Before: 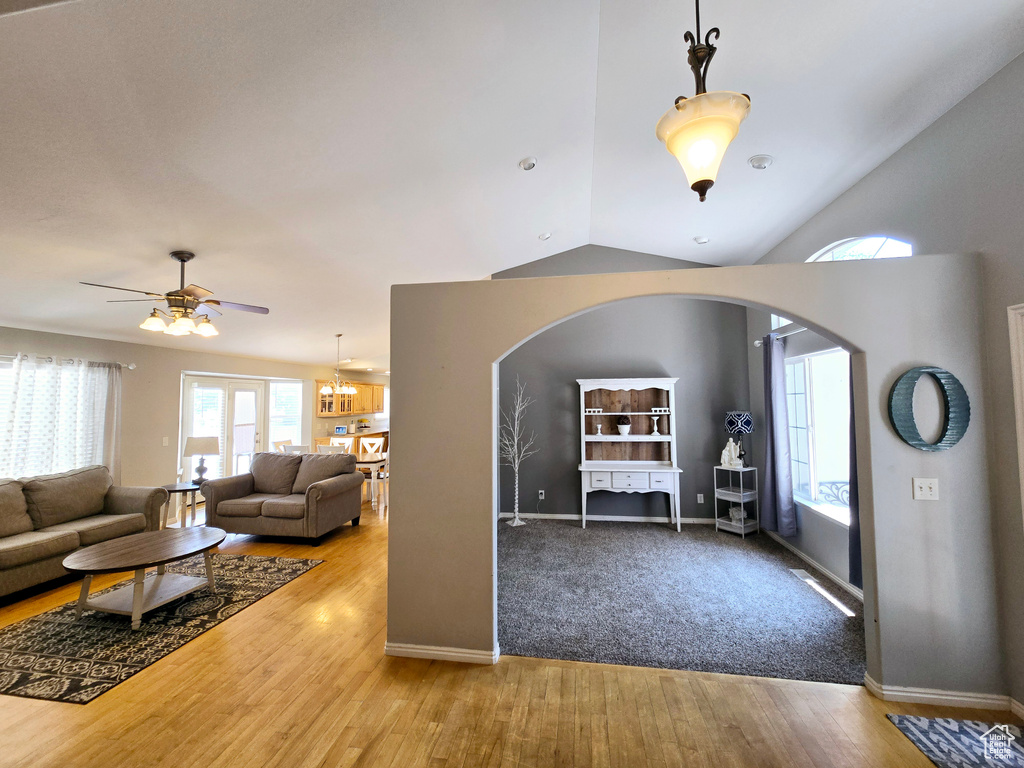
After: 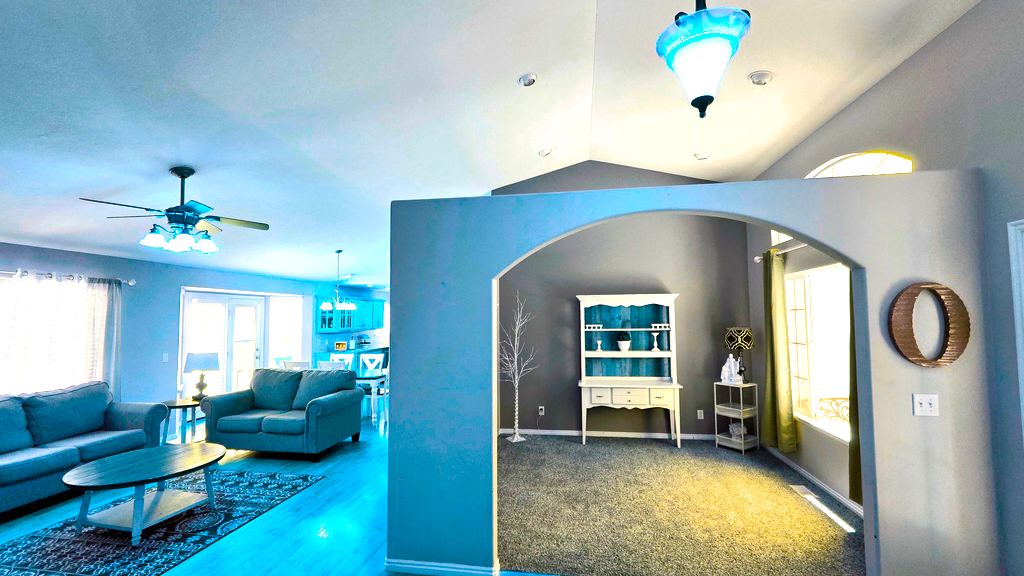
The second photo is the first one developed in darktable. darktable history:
exposure: black level correction 0, exposure 0.499 EV, compensate highlight preservation false
crop: top 11.032%, bottom 13.934%
shadows and highlights: low approximation 0.01, soften with gaussian
color balance rgb: linear chroma grading › global chroma 1.414%, linear chroma grading › mid-tones -0.568%, perceptual saturation grading › global saturation 36.558%, hue shift 179.78°, global vibrance 49.256%, contrast 0.261%
